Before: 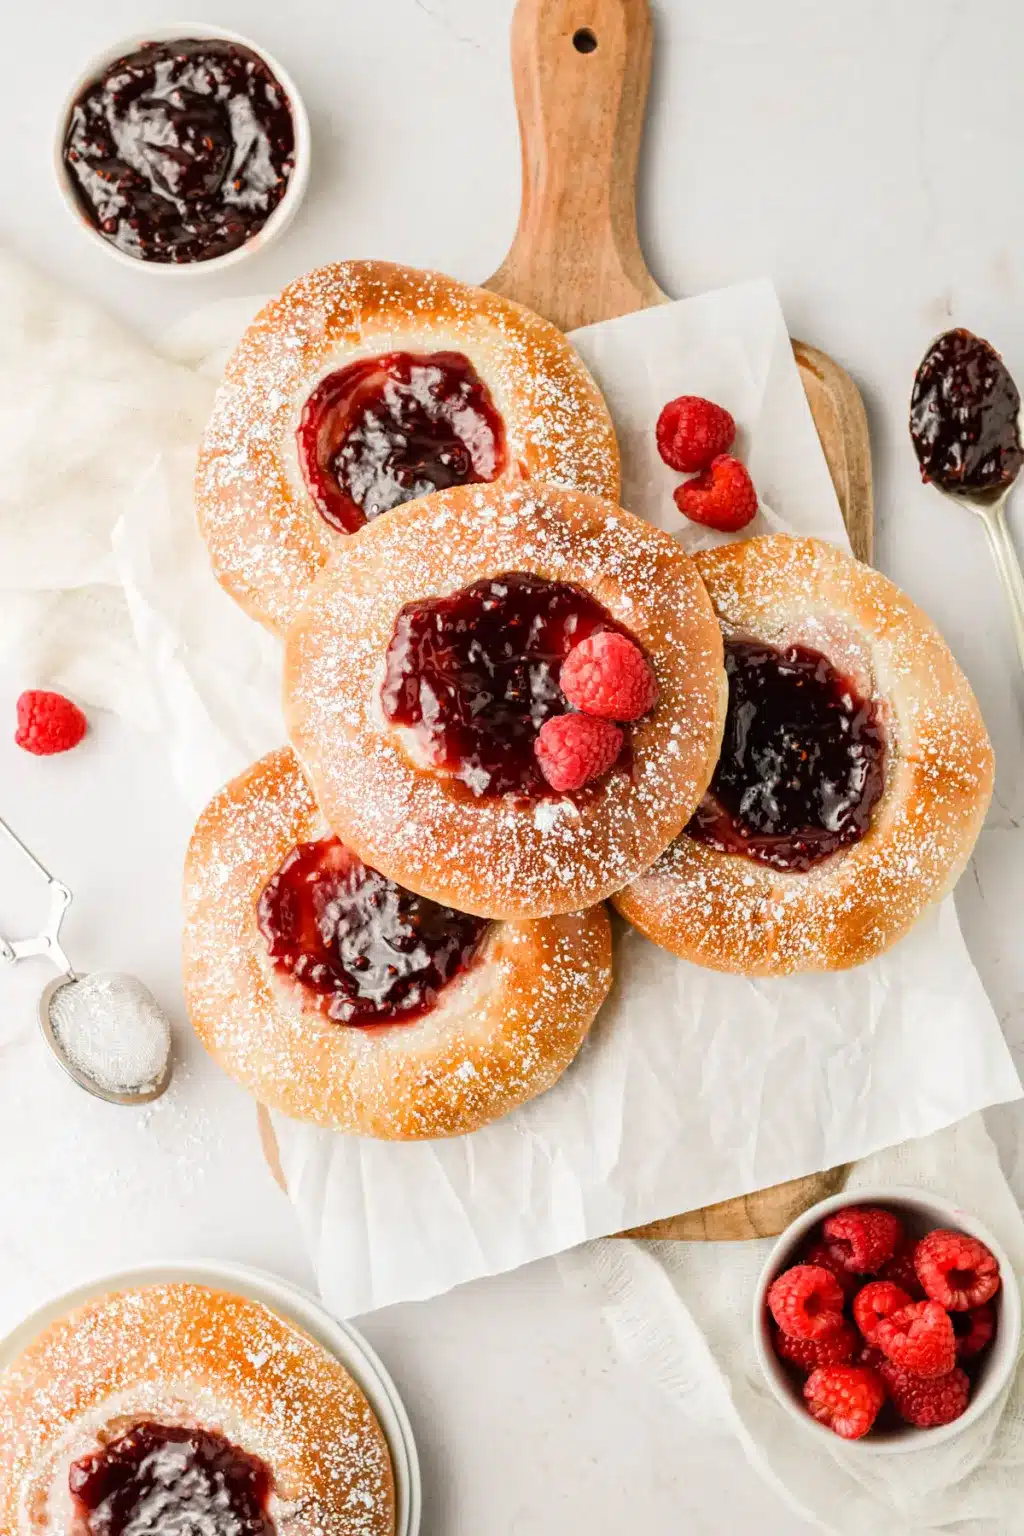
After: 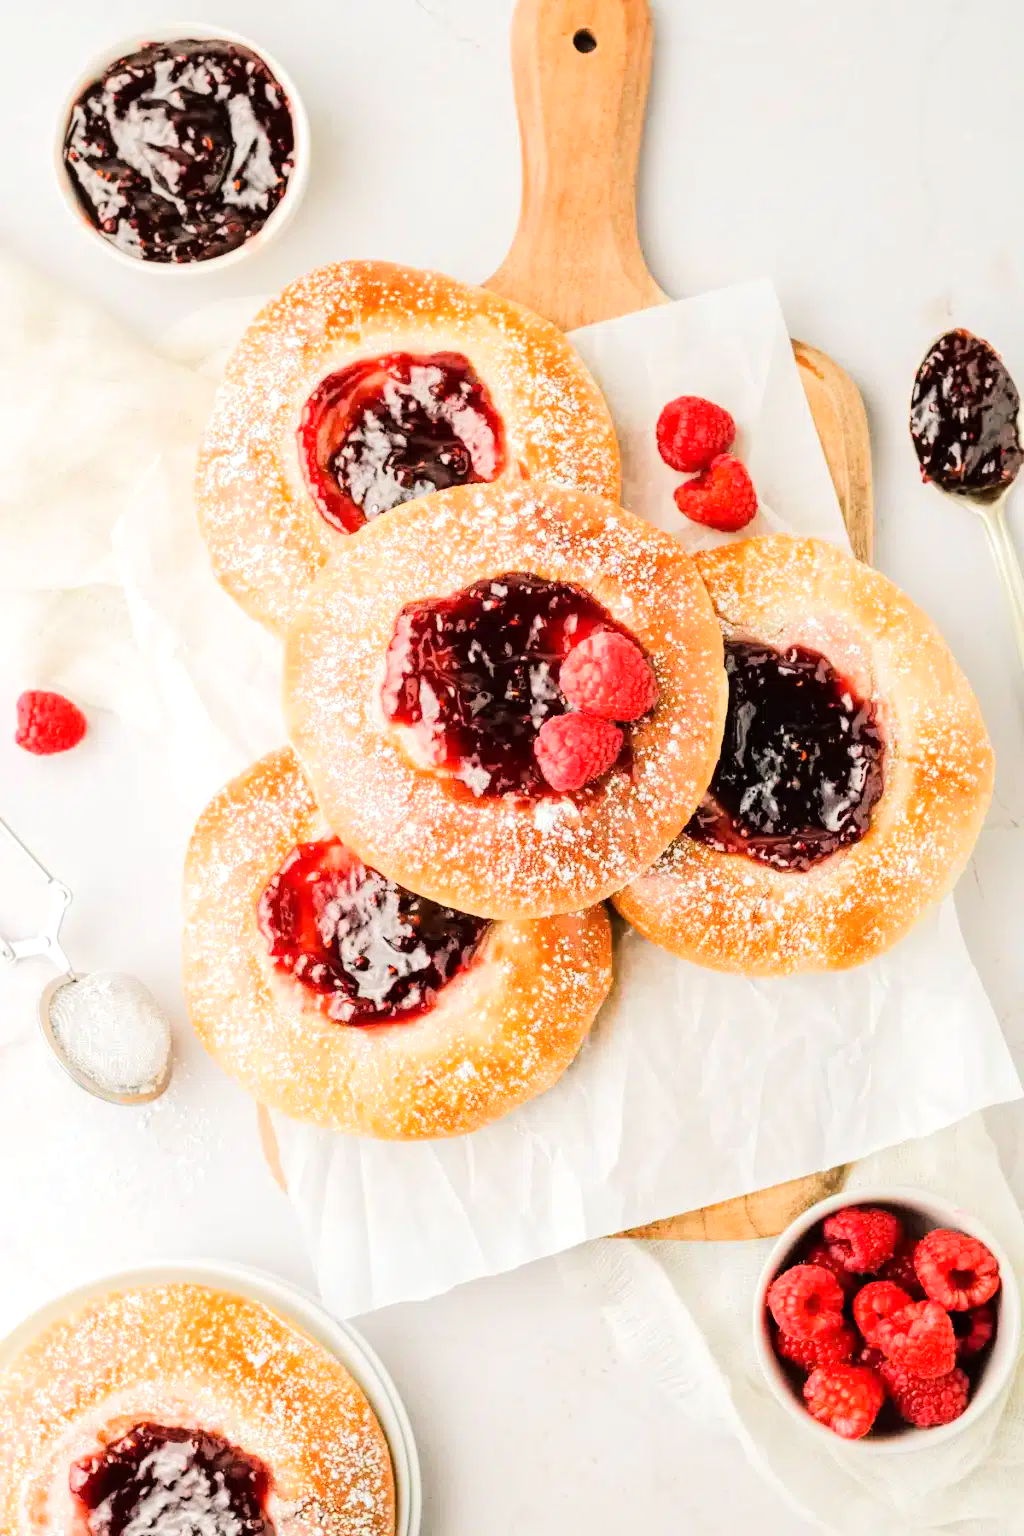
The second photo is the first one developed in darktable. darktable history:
tone equalizer: -7 EV 0.146 EV, -6 EV 0.632 EV, -5 EV 1.13 EV, -4 EV 1.34 EV, -3 EV 1.13 EV, -2 EV 0.6 EV, -1 EV 0.147 EV, edges refinement/feathering 500, mask exposure compensation -1.57 EV, preserve details no
